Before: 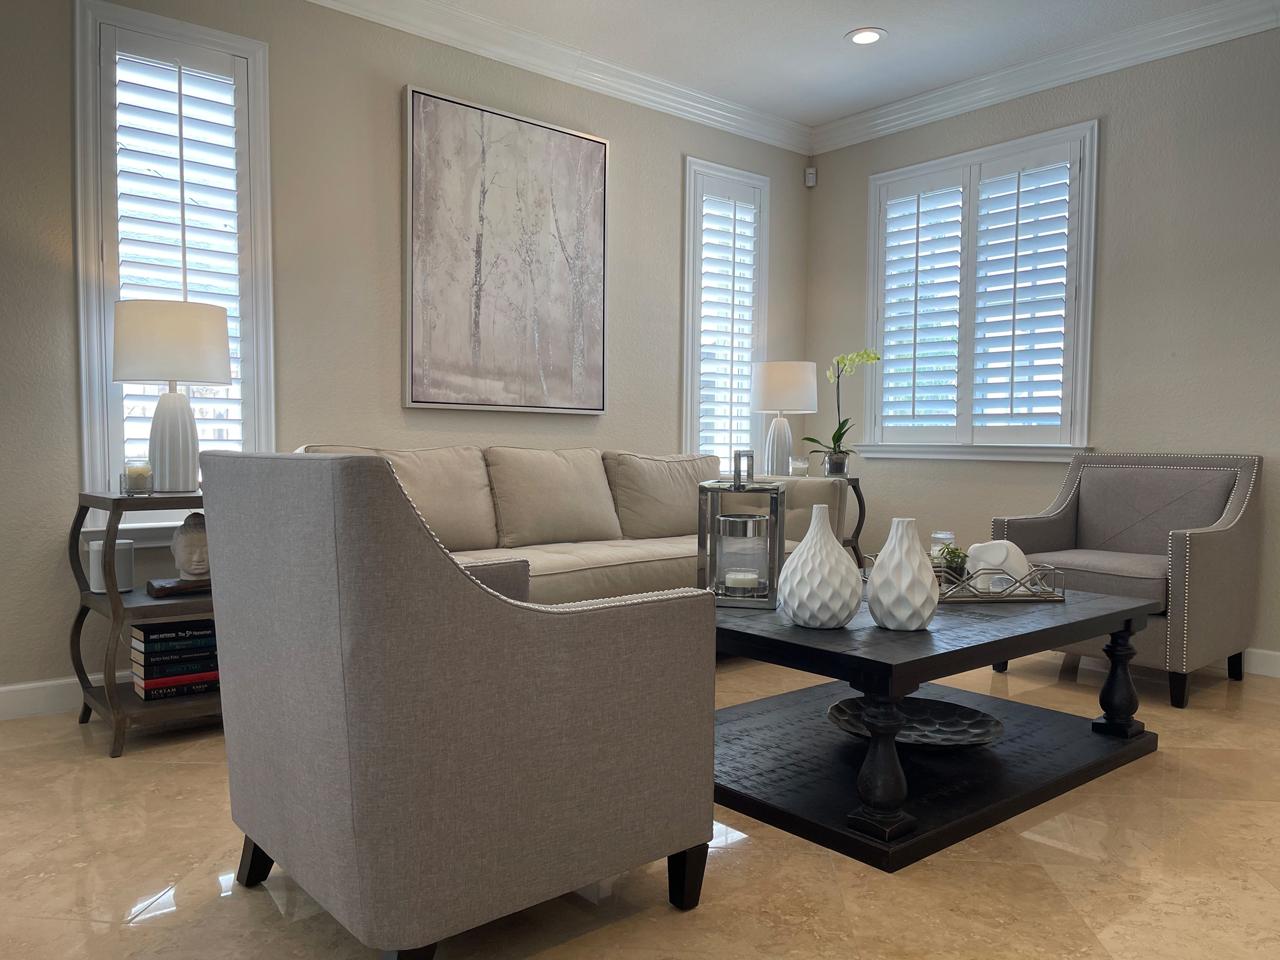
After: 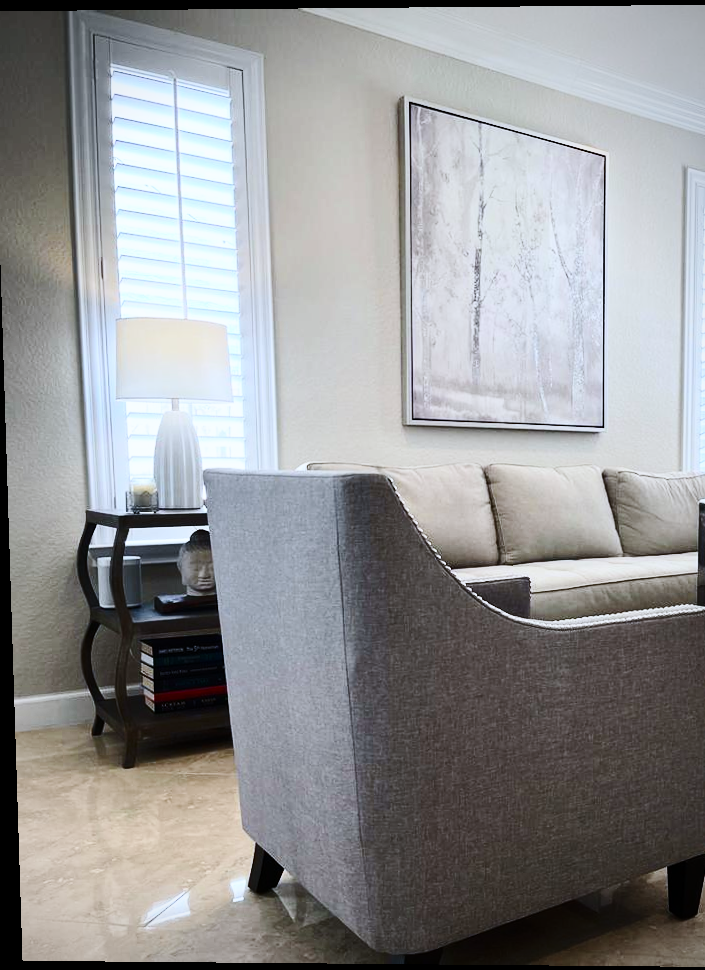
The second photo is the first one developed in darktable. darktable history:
exposure: exposure -0.582 EV, compensate highlight preservation false
white balance: red 0.931, blue 1.11
crop: left 0.587%, right 45.588%, bottom 0.086%
vignetting: center (-0.15, 0.013)
rotate and perspective: lens shift (vertical) 0.048, lens shift (horizontal) -0.024, automatic cropping off
contrast brightness saturation: contrast 0.39, brightness 0.1
base curve: curves: ch0 [(0, 0) (0.028, 0.03) (0.121, 0.232) (0.46, 0.748) (0.859, 0.968) (1, 1)], preserve colors none
